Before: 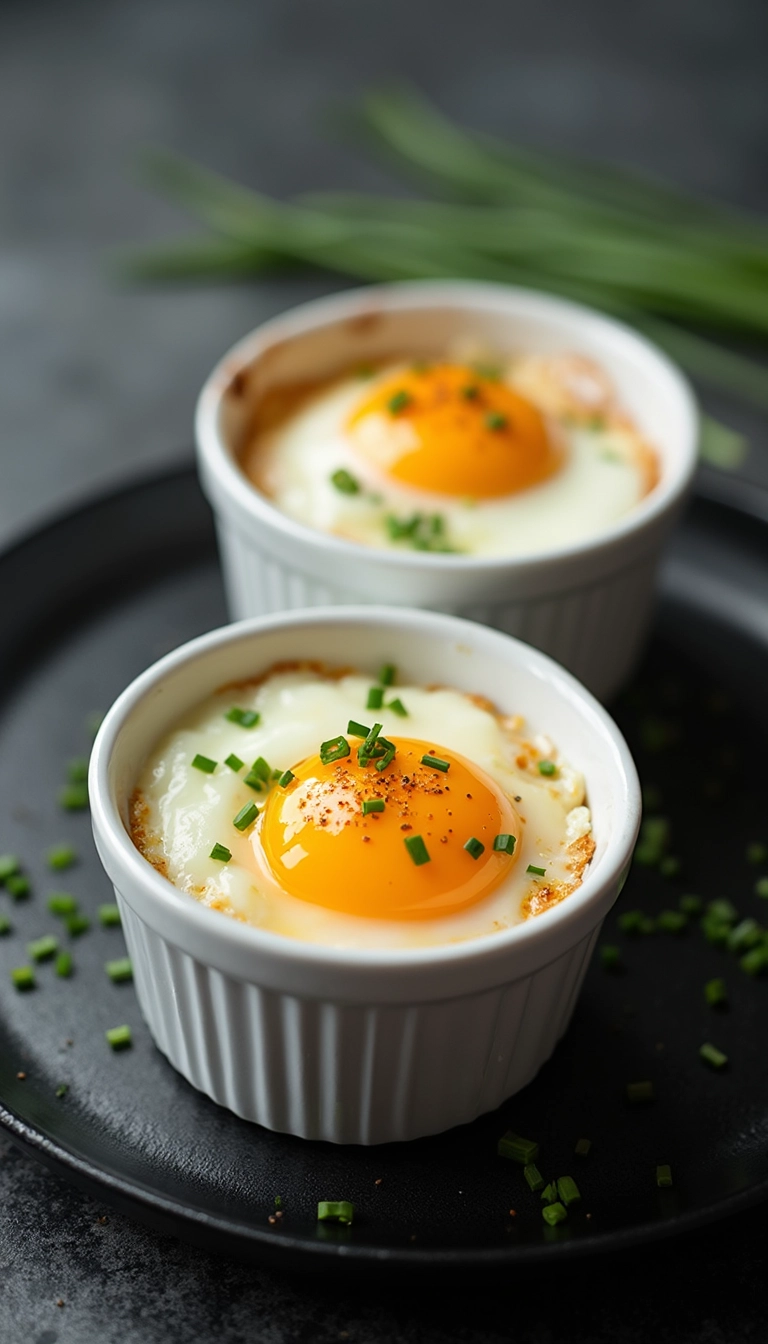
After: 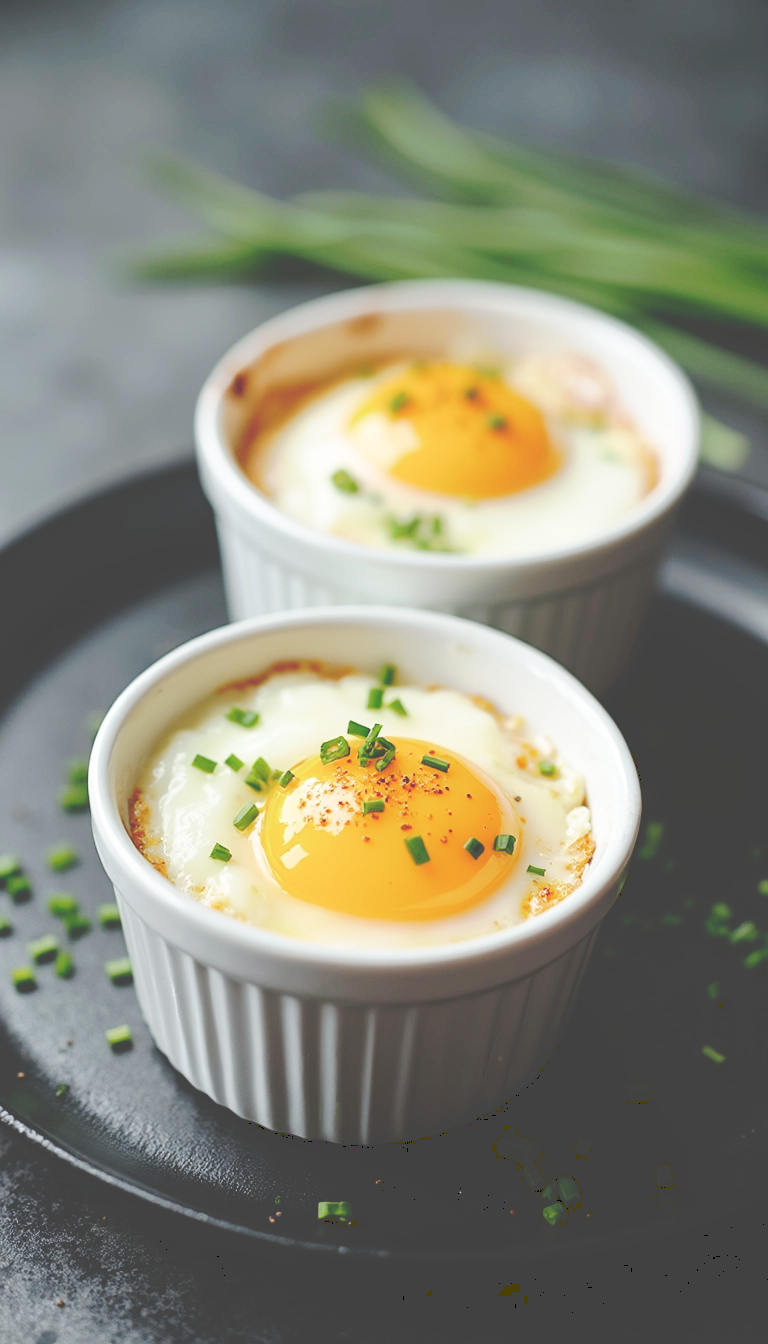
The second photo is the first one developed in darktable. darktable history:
tone curve: curves: ch0 [(0, 0) (0.003, 0.277) (0.011, 0.277) (0.025, 0.279) (0.044, 0.282) (0.069, 0.286) (0.1, 0.289) (0.136, 0.294) (0.177, 0.318) (0.224, 0.345) (0.277, 0.379) (0.335, 0.425) (0.399, 0.481) (0.468, 0.542) (0.543, 0.594) (0.623, 0.662) (0.709, 0.731) (0.801, 0.792) (0.898, 0.851) (1, 1)], preserve colors none
base curve: curves: ch0 [(0, 0) (0.028, 0.03) (0.121, 0.232) (0.46, 0.748) (0.859, 0.968) (1, 1)], preserve colors none
